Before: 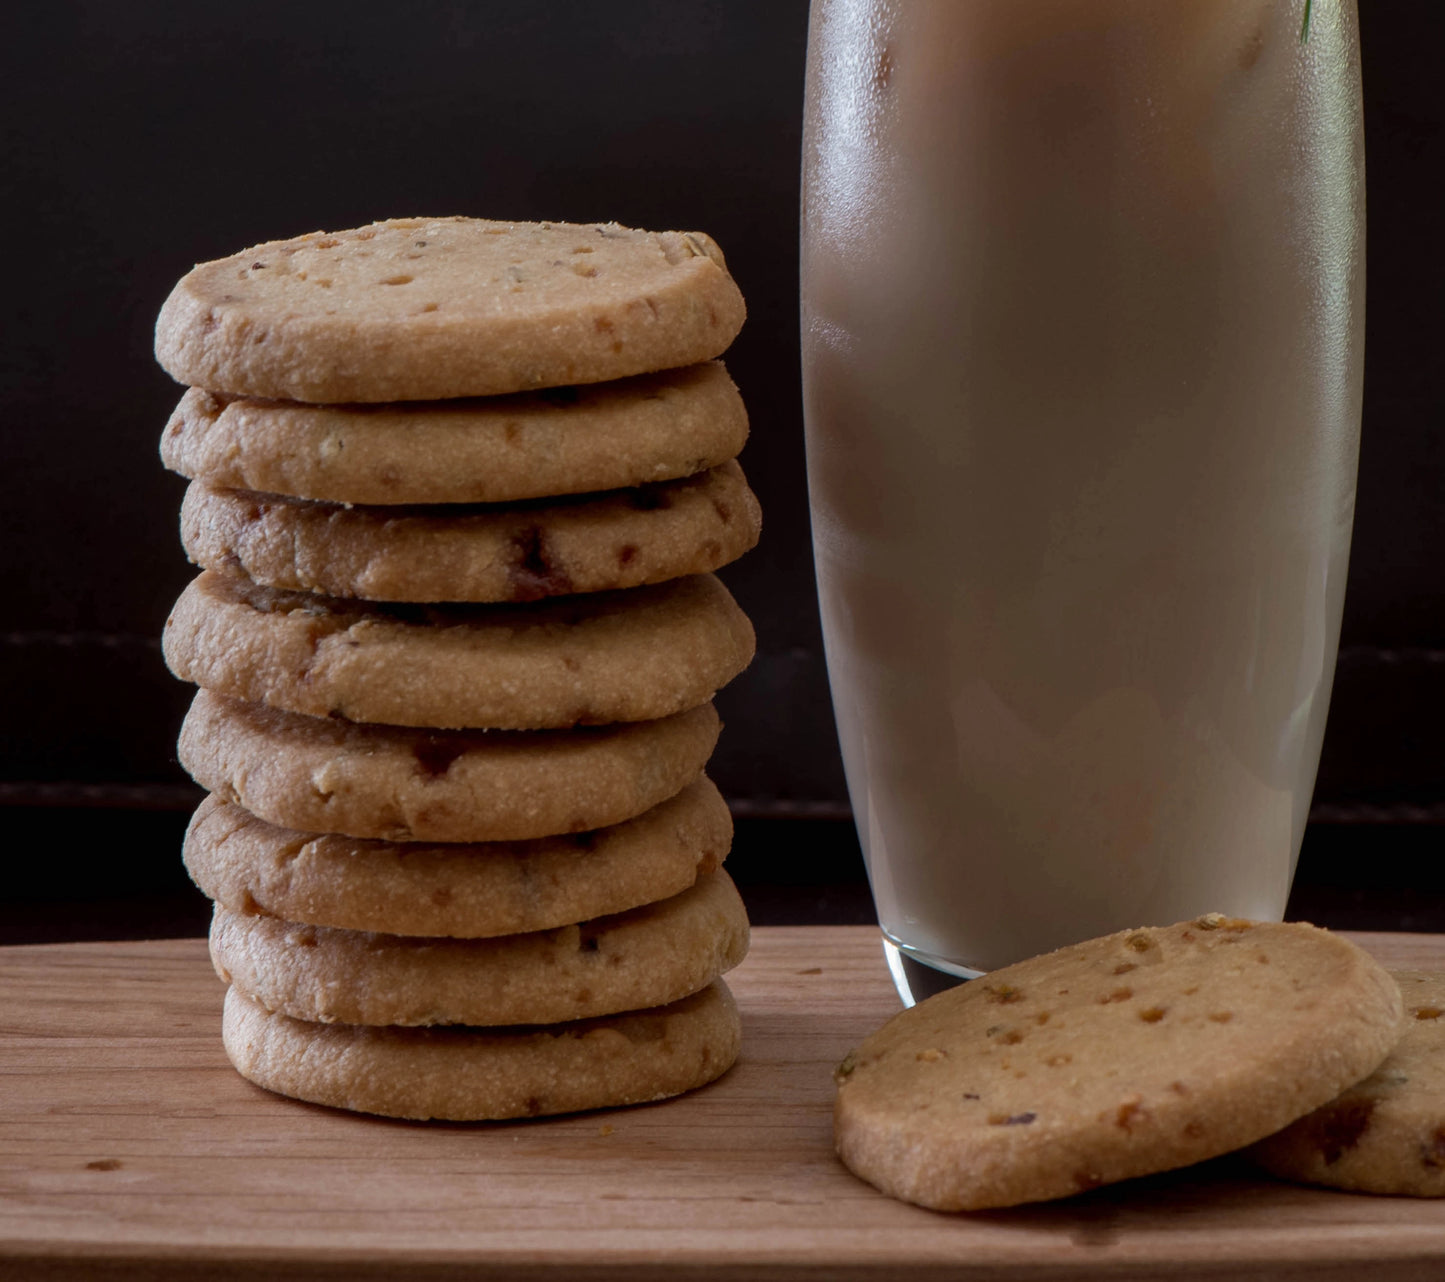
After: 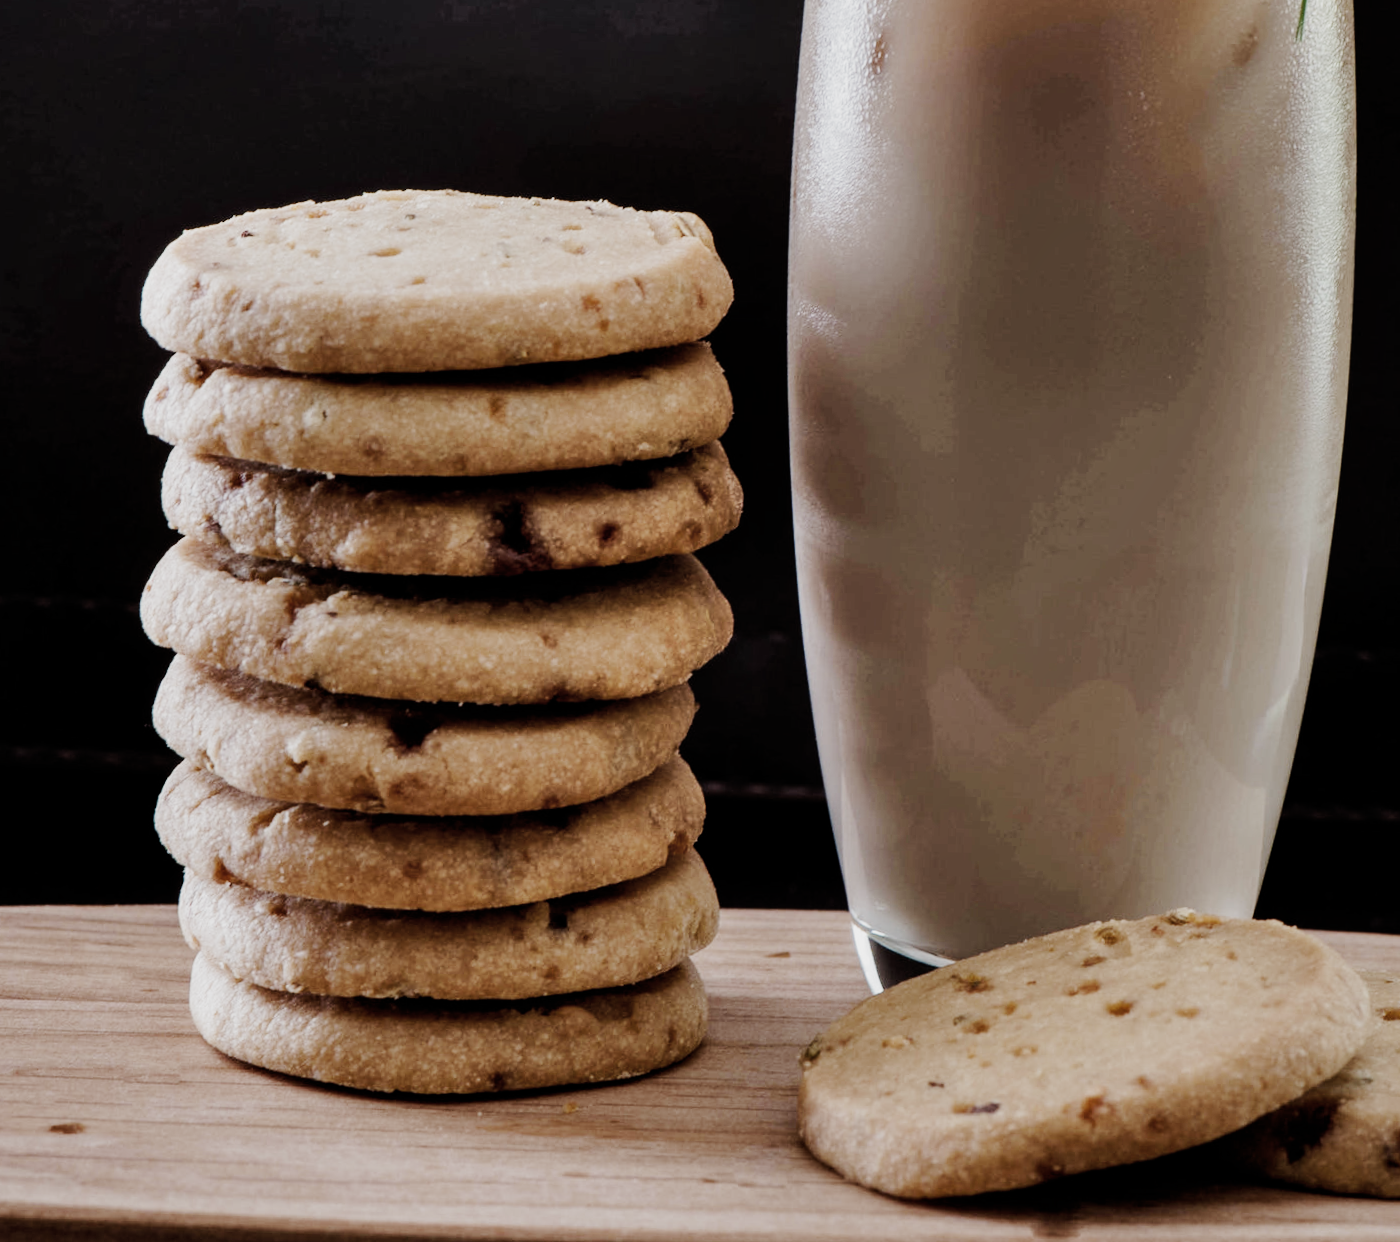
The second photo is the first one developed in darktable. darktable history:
filmic rgb: black relative exposure -7.96 EV, white relative exposure 4.03 EV, hardness 4.15, add noise in highlights 0, preserve chrominance no, color science v3 (2019), use custom middle-gray values true, contrast in highlights soft
crop and rotate: angle -1.64°
contrast brightness saturation: contrast 0.097, saturation -0.376
shadows and highlights: low approximation 0.01, soften with gaussian
tone curve: curves: ch0 [(0, 0) (0.071, 0.047) (0.266, 0.26) (0.483, 0.554) (0.753, 0.811) (1, 0.983)]; ch1 [(0, 0) (0.346, 0.307) (0.408, 0.387) (0.463, 0.465) (0.482, 0.493) (0.502, 0.499) (0.517, 0.502) (0.55, 0.548) (0.597, 0.61) (0.651, 0.698) (1, 1)]; ch2 [(0, 0) (0.346, 0.34) (0.434, 0.46) (0.485, 0.494) (0.5, 0.498) (0.517, 0.506) (0.526, 0.545) (0.583, 0.61) (0.625, 0.659) (1, 1)], preserve colors none
exposure: exposure 0.637 EV, compensate exposure bias true, compensate highlight preservation false
